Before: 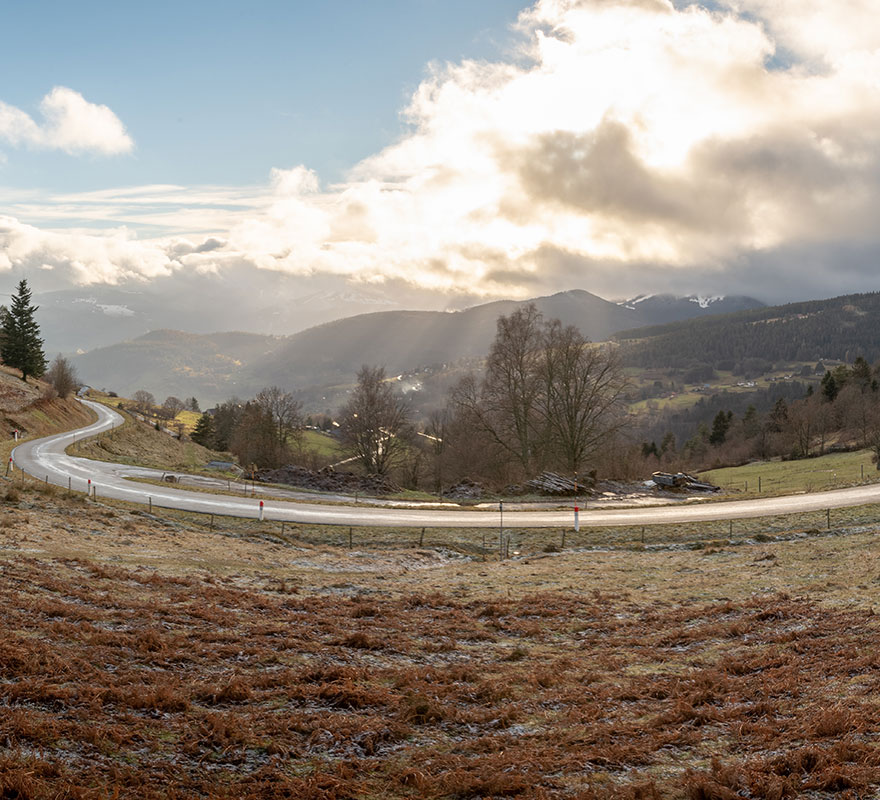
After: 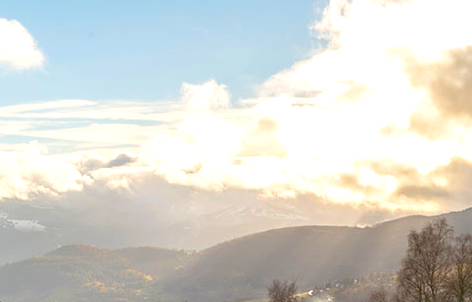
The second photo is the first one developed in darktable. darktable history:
color balance rgb: linear chroma grading › global chroma 15%, perceptual saturation grading › global saturation 30%
crop: left 10.121%, top 10.631%, right 36.218%, bottom 51.526%
rgb levels: levels [[0.01, 0.419, 0.839], [0, 0.5, 1], [0, 0.5, 1]]
